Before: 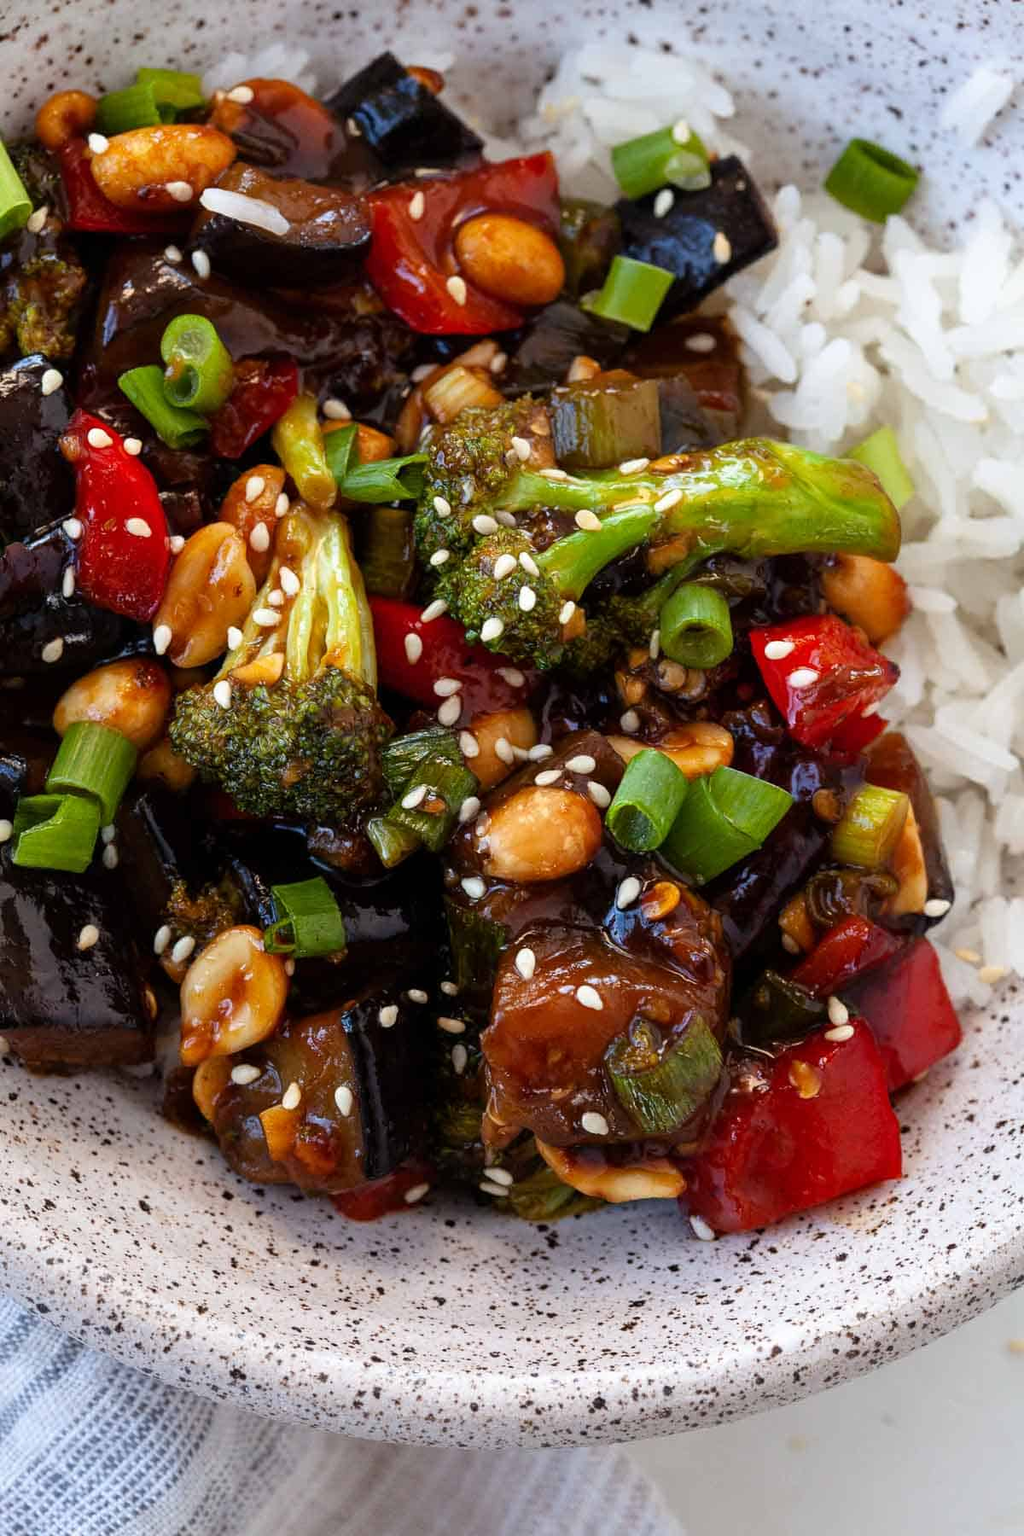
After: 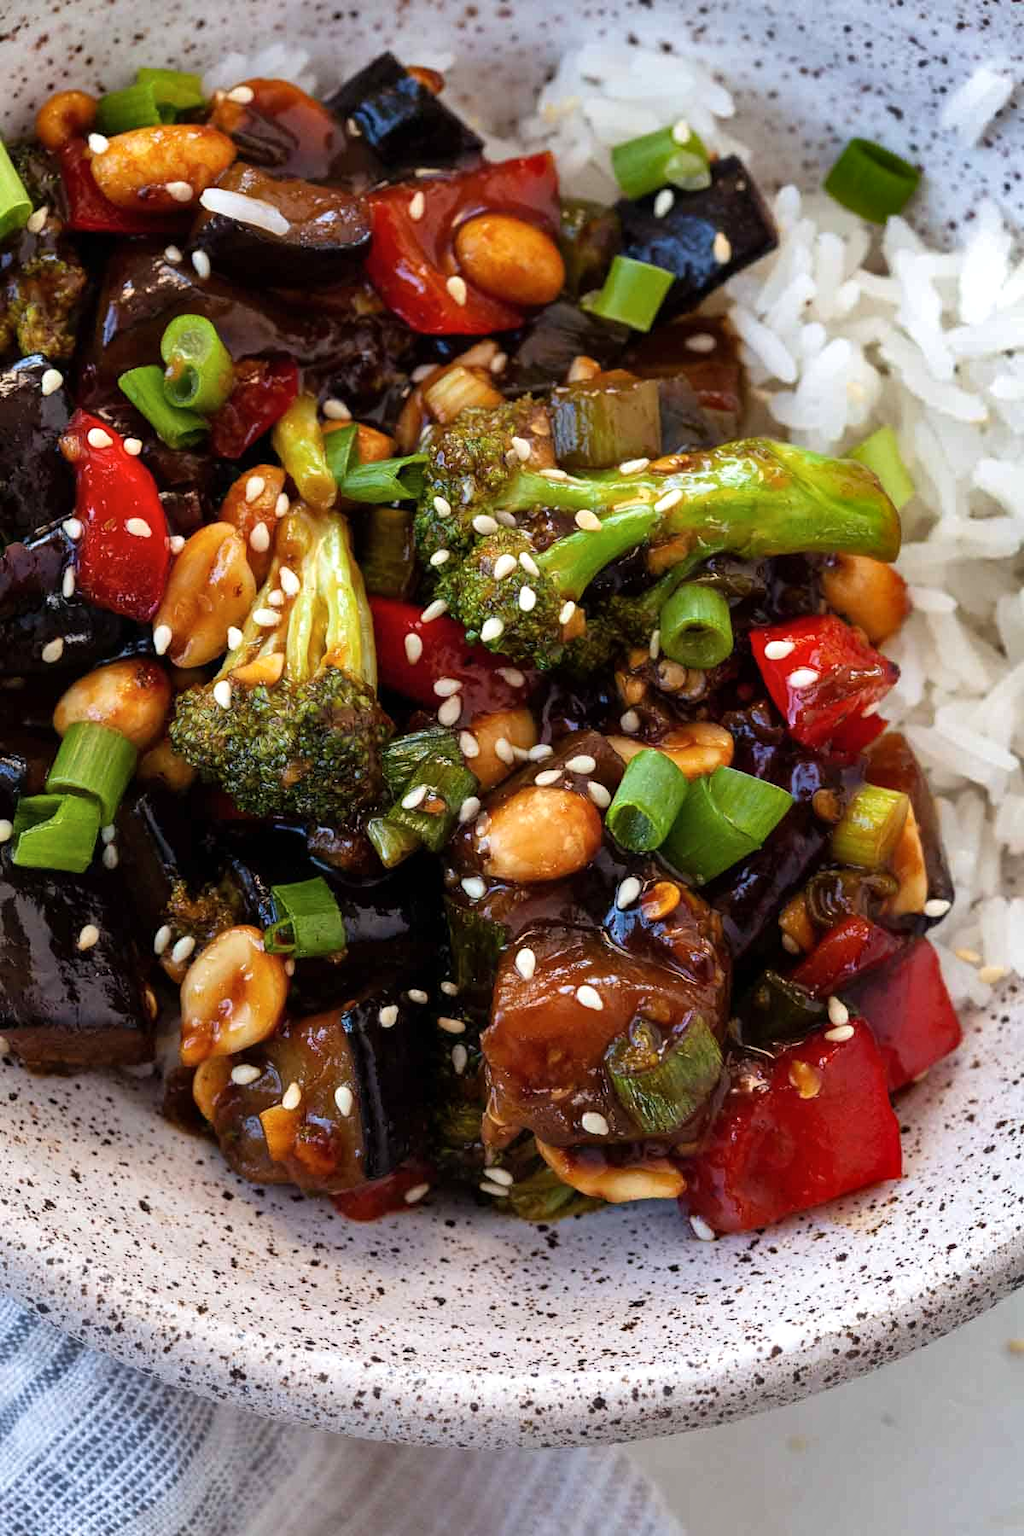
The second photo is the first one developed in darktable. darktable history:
shadows and highlights: radius 171.16, shadows 27, white point adjustment 3.13, highlights -67.95, soften with gaussian
velvia: strength 15%
